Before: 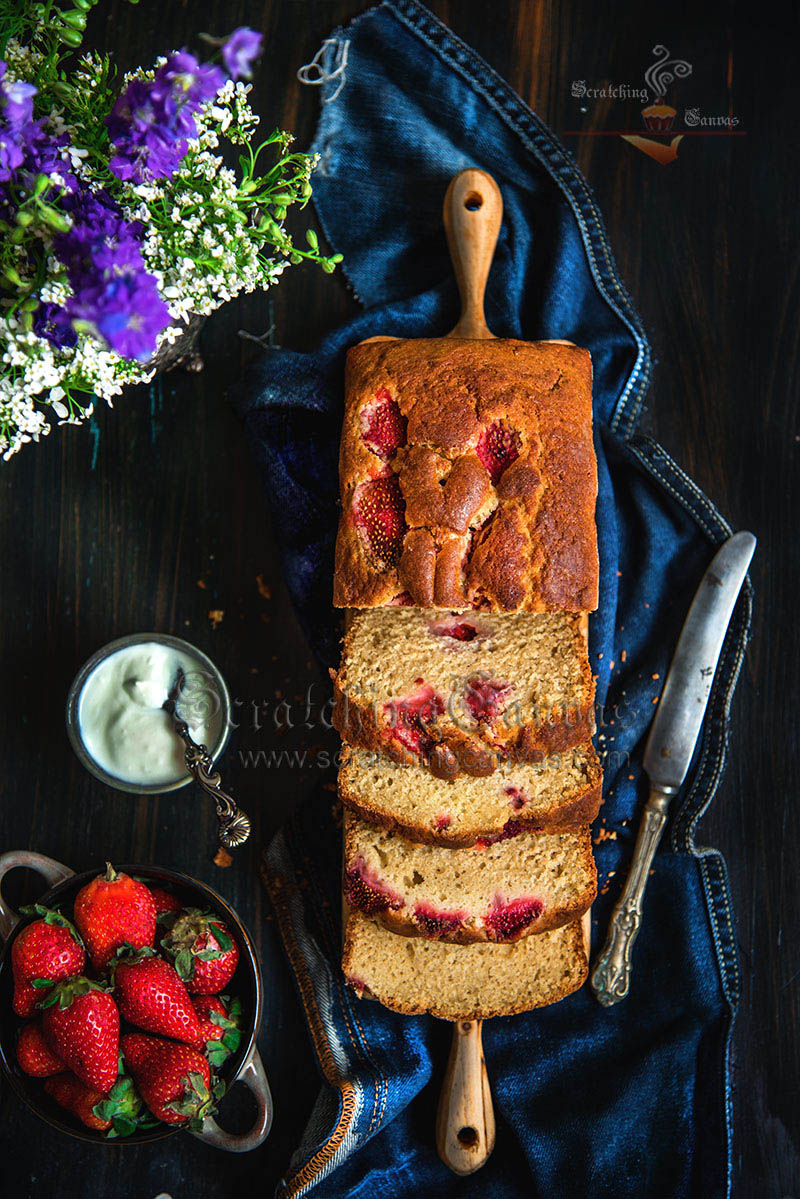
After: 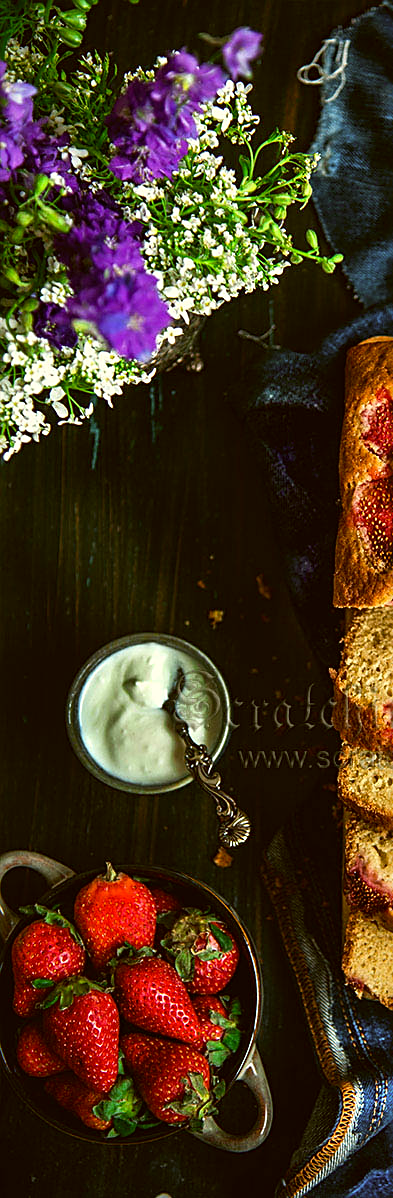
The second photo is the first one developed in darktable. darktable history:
sharpen: on, module defaults
crop and rotate: left 0%, top 0%, right 50.845%
contrast brightness saturation: contrast 0.07
color correction: highlights a* -1.43, highlights b* 10.12, shadows a* 0.395, shadows b* 19.35
